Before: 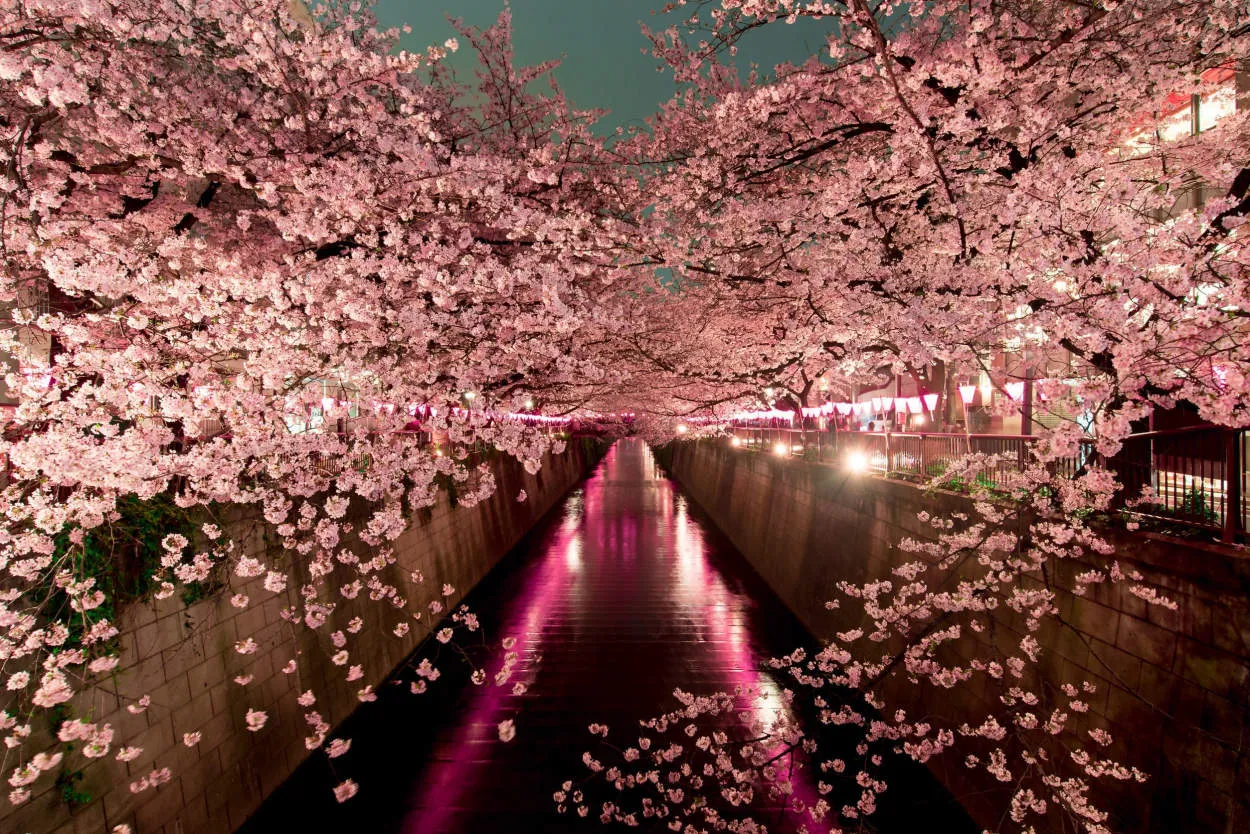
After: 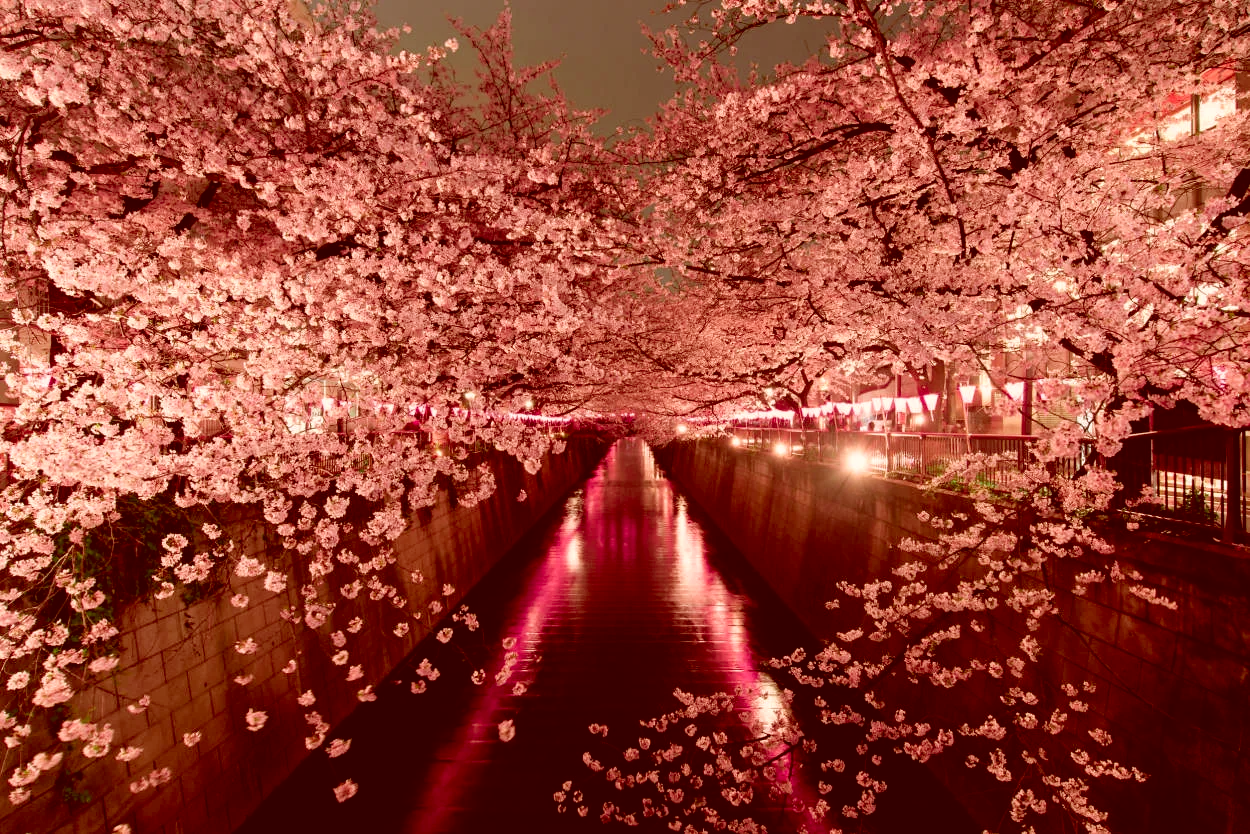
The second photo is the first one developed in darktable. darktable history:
white balance: red 1.009, blue 0.985
color correction: highlights a* 9.03, highlights b* 8.71, shadows a* 40, shadows b* 40, saturation 0.8
